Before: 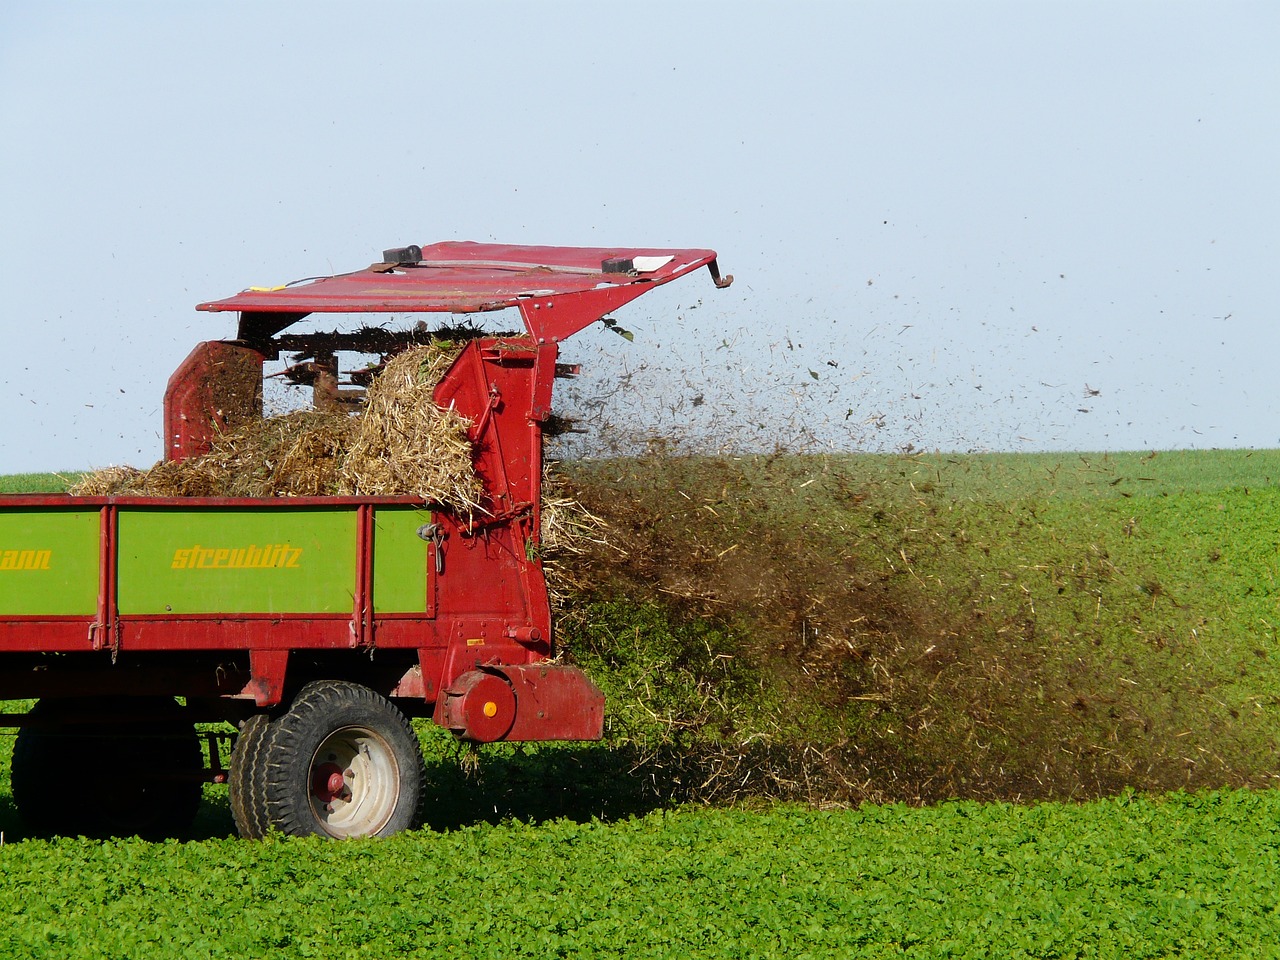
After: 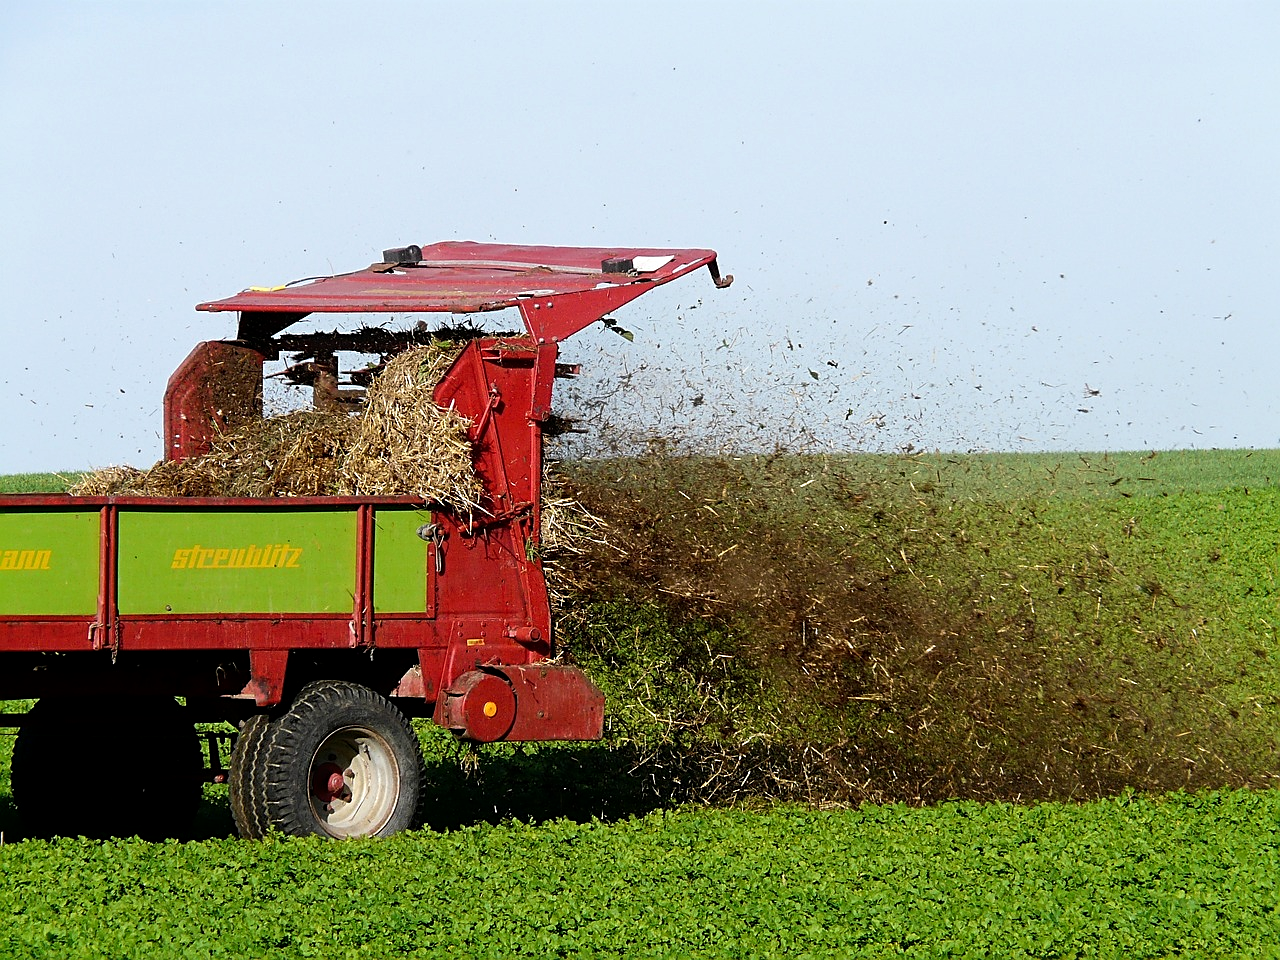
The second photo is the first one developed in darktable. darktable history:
tone equalizer: -8 EV -0.439 EV, -7 EV -0.404 EV, -6 EV -0.294 EV, -5 EV -0.184 EV, -3 EV 0.226 EV, -2 EV 0.324 EV, -1 EV 0.394 EV, +0 EV 0.432 EV, edges refinement/feathering 500, mask exposure compensation -1.57 EV, preserve details no
exposure: black level correction 0.001, exposure -0.202 EV, compensate highlight preservation false
sharpen: on, module defaults
